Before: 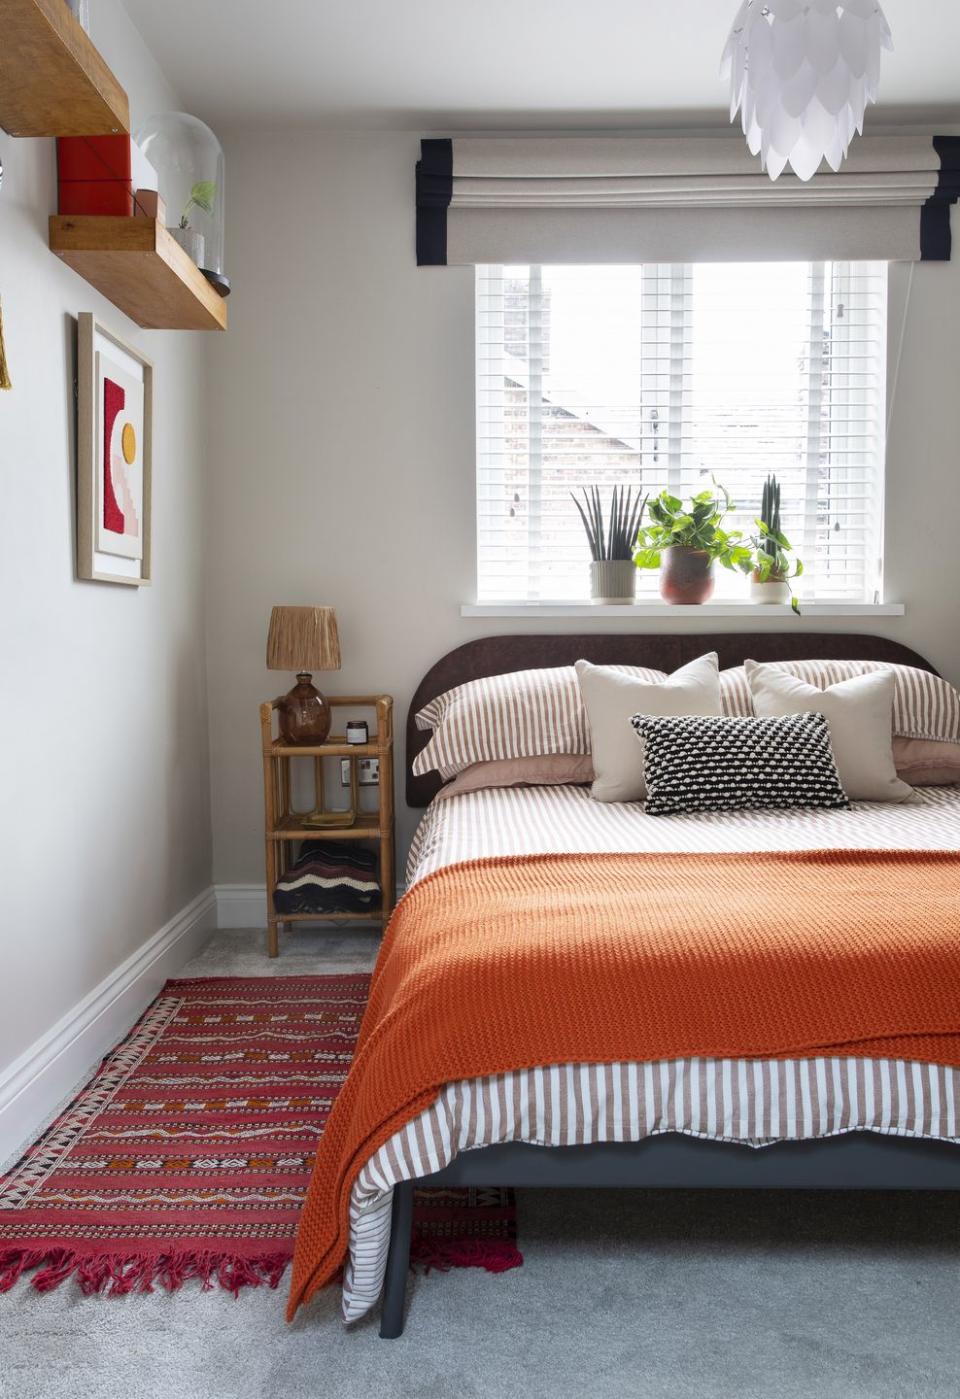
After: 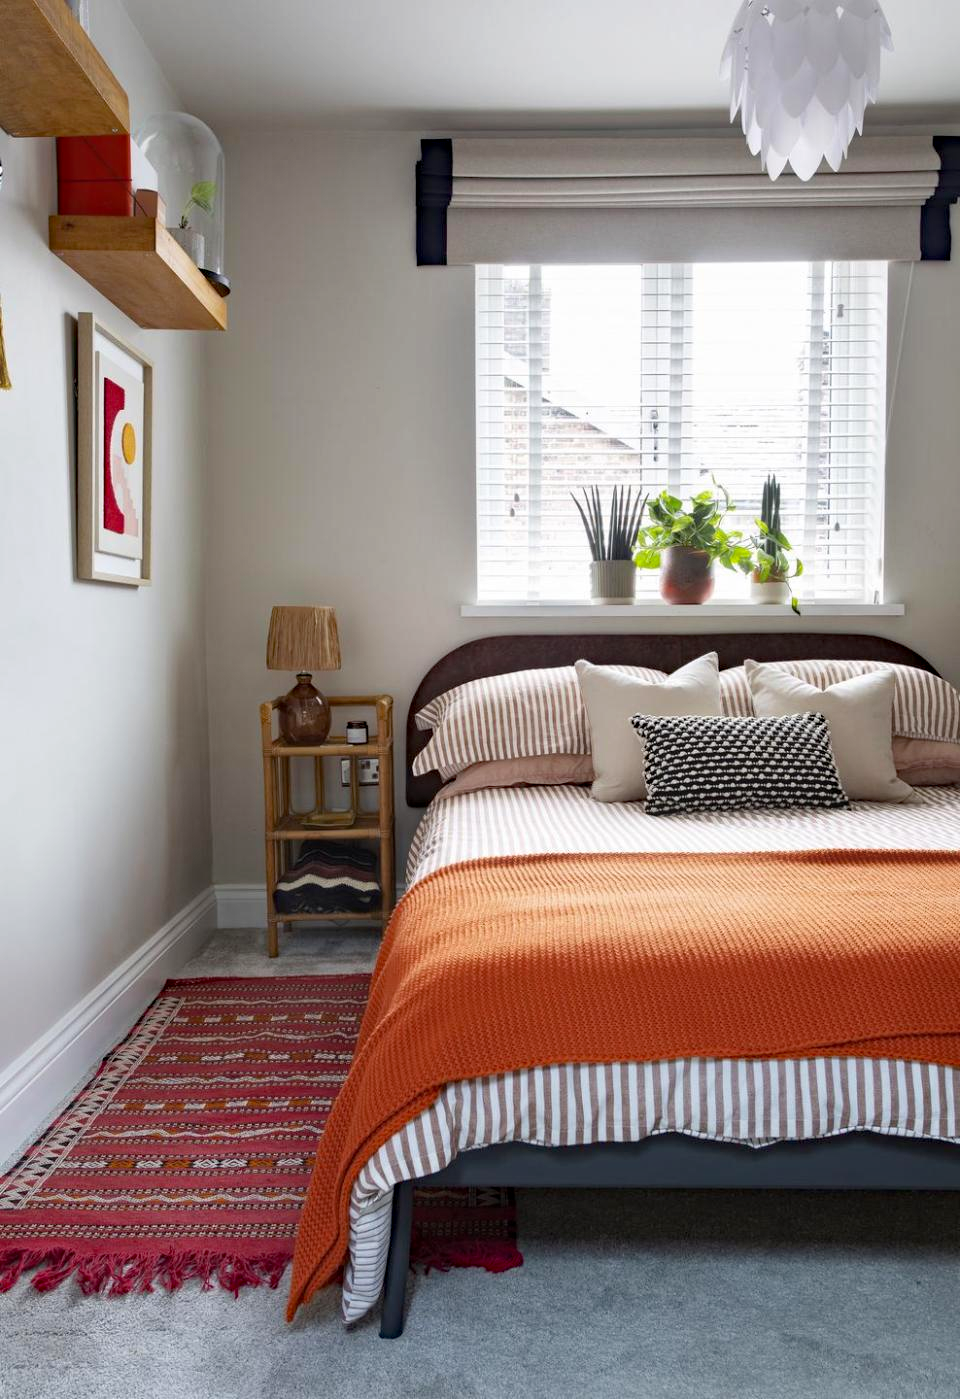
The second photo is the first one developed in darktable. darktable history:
haze removal: strength 0.3, distance 0.244, compatibility mode true, adaptive false
